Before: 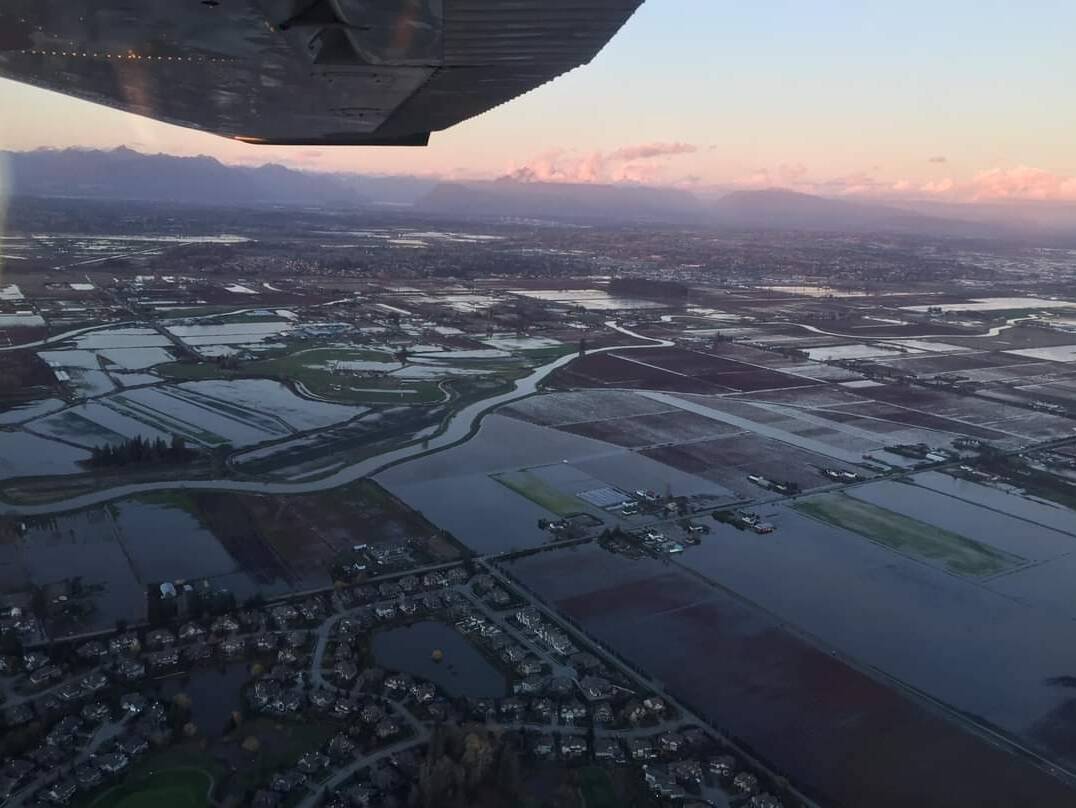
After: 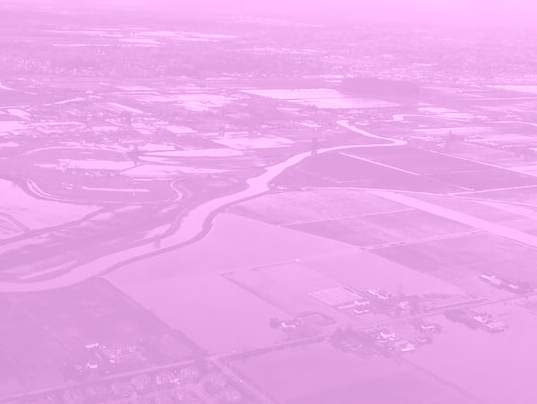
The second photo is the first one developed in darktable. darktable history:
crop: left 25%, top 25%, right 25%, bottom 25%
colorize: hue 331.2°, saturation 75%, source mix 30.28%, lightness 70.52%, version 1
contrast brightness saturation: contrast 0.14
